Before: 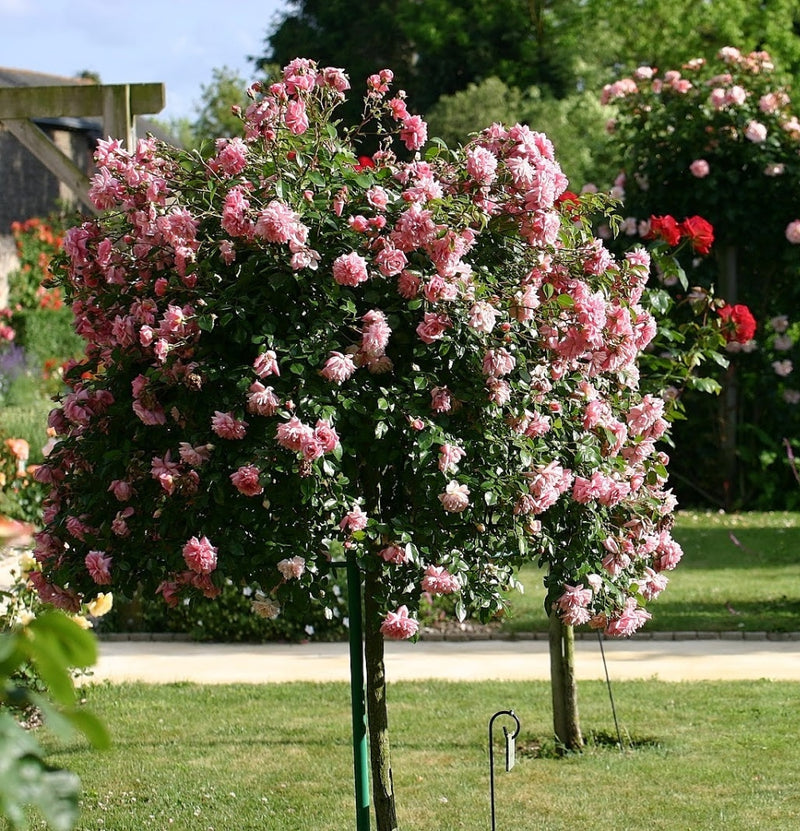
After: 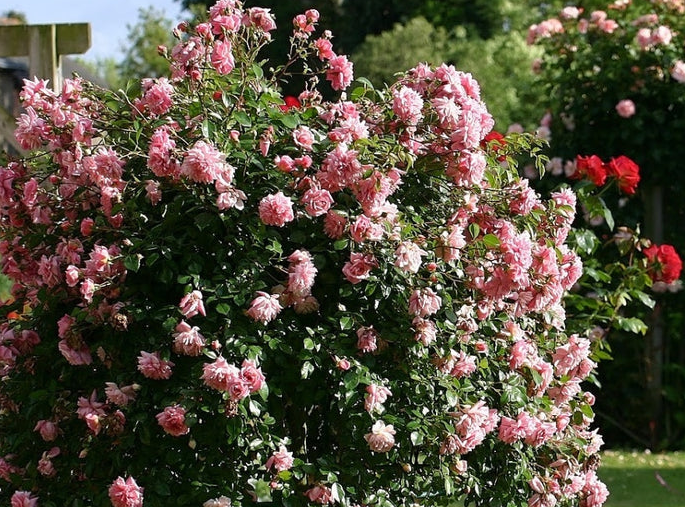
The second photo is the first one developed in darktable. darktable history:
crop and rotate: left 9.253%, top 7.291%, right 5.069%, bottom 31.697%
